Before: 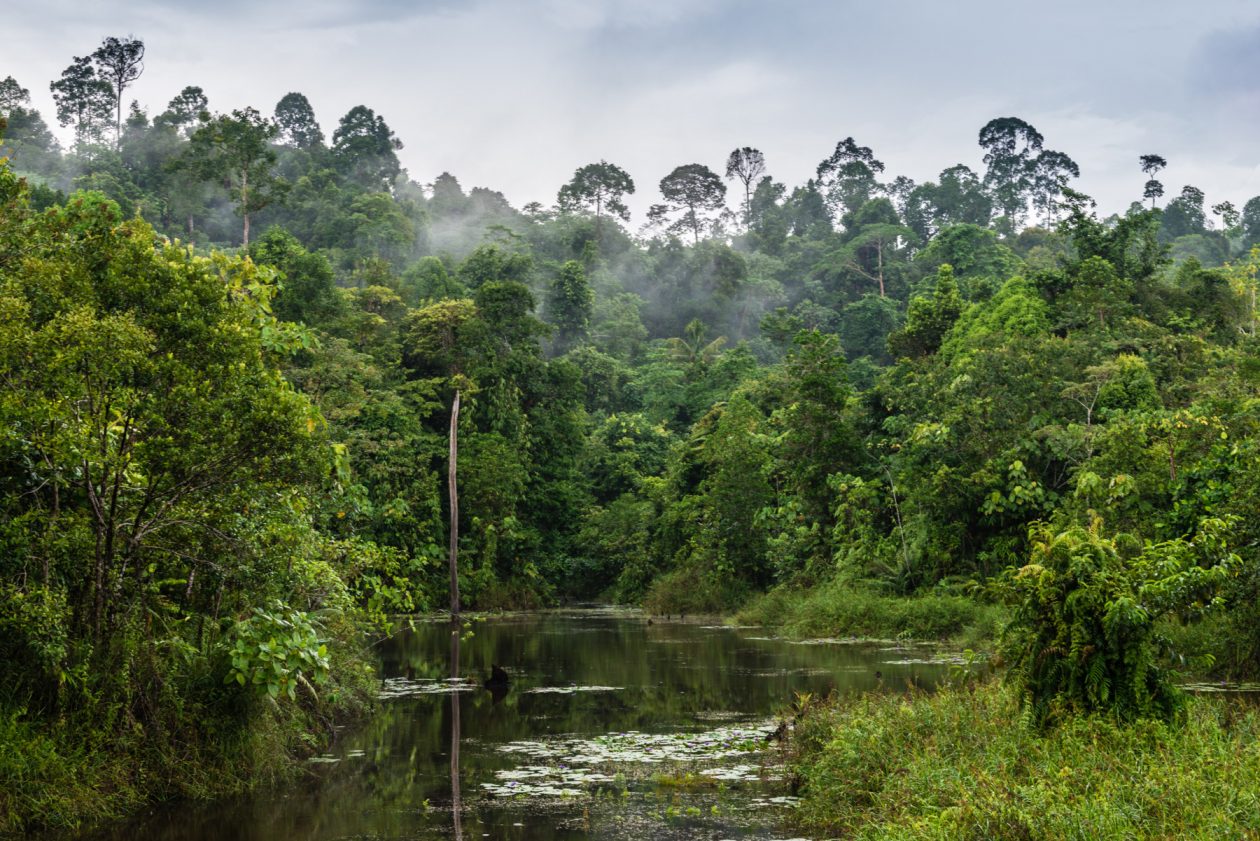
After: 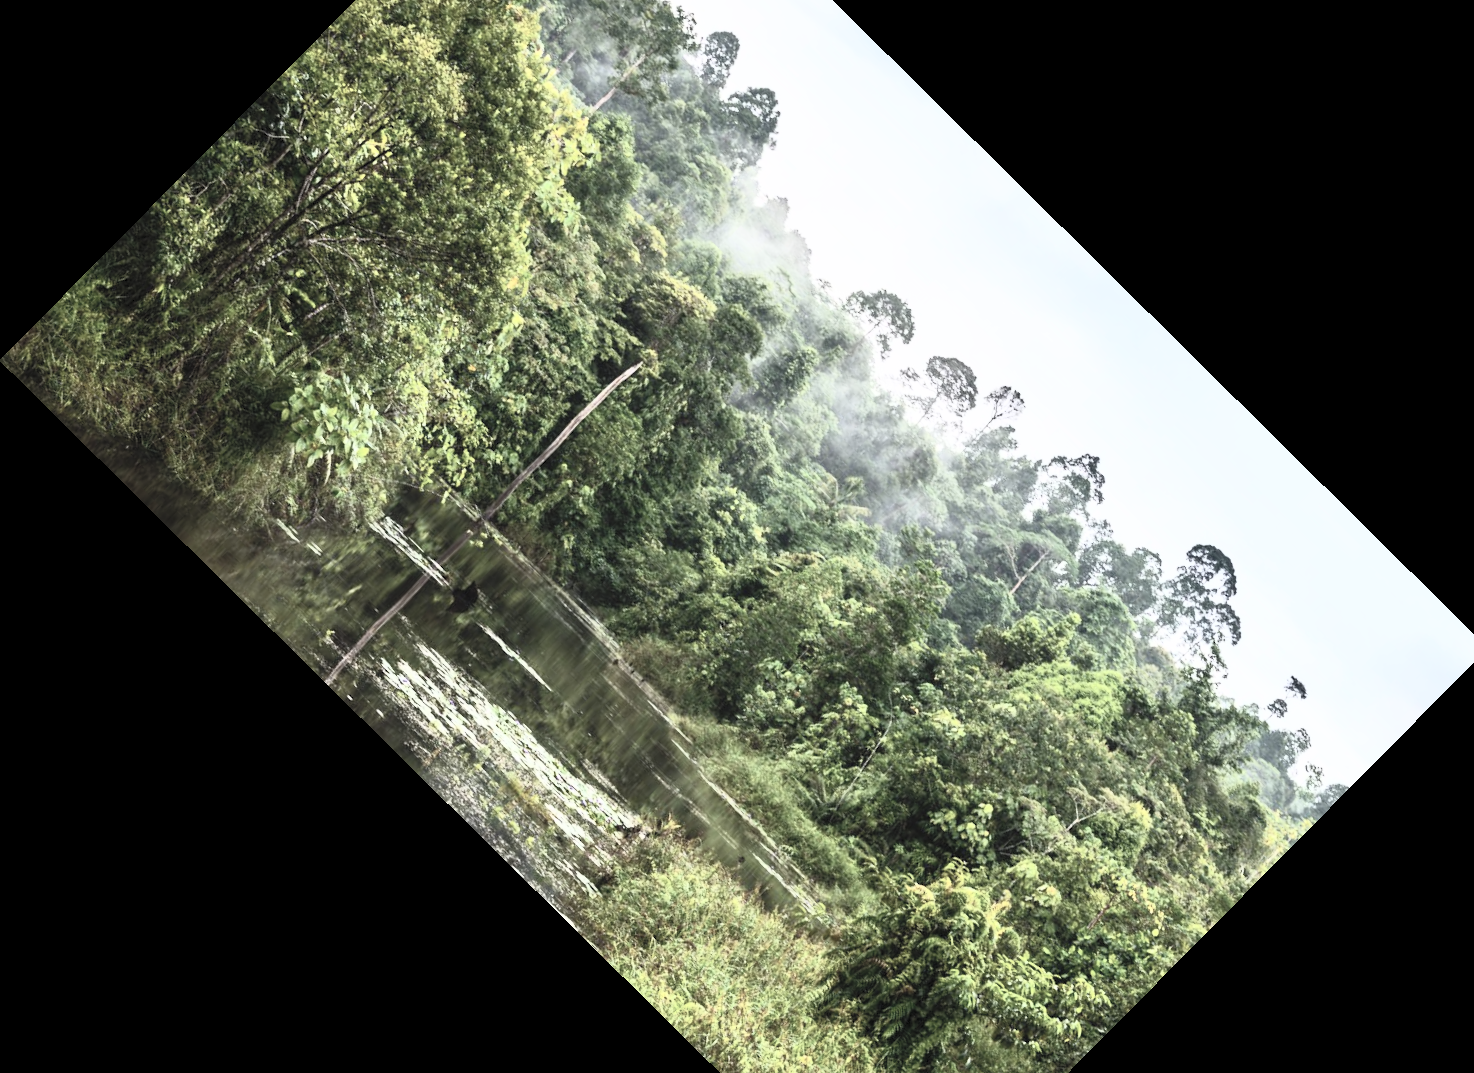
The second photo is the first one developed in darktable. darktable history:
crop and rotate: angle -44.67°, top 16.016%, right 0.854%, bottom 11.665%
tone curve: curves: ch0 [(0, 0) (0.003, 0.004) (0.011, 0.015) (0.025, 0.033) (0.044, 0.058) (0.069, 0.091) (0.1, 0.131) (0.136, 0.179) (0.177, 0.233) (0.224, 0.296) (0.277, 0.364) (0.335, 0.434) (0.399, 0.511) (0.468, 0.584) (0.543, 0.656) (0.623, 0.729) (0.709, 0.799) (0.801, 0.874) (0.898, 0.936) (1, 1)], color space Lab, independent channels, preserve colors none
contrast brightness saturation: contrast 0.564, brightness 0.579, saturation -0.347
